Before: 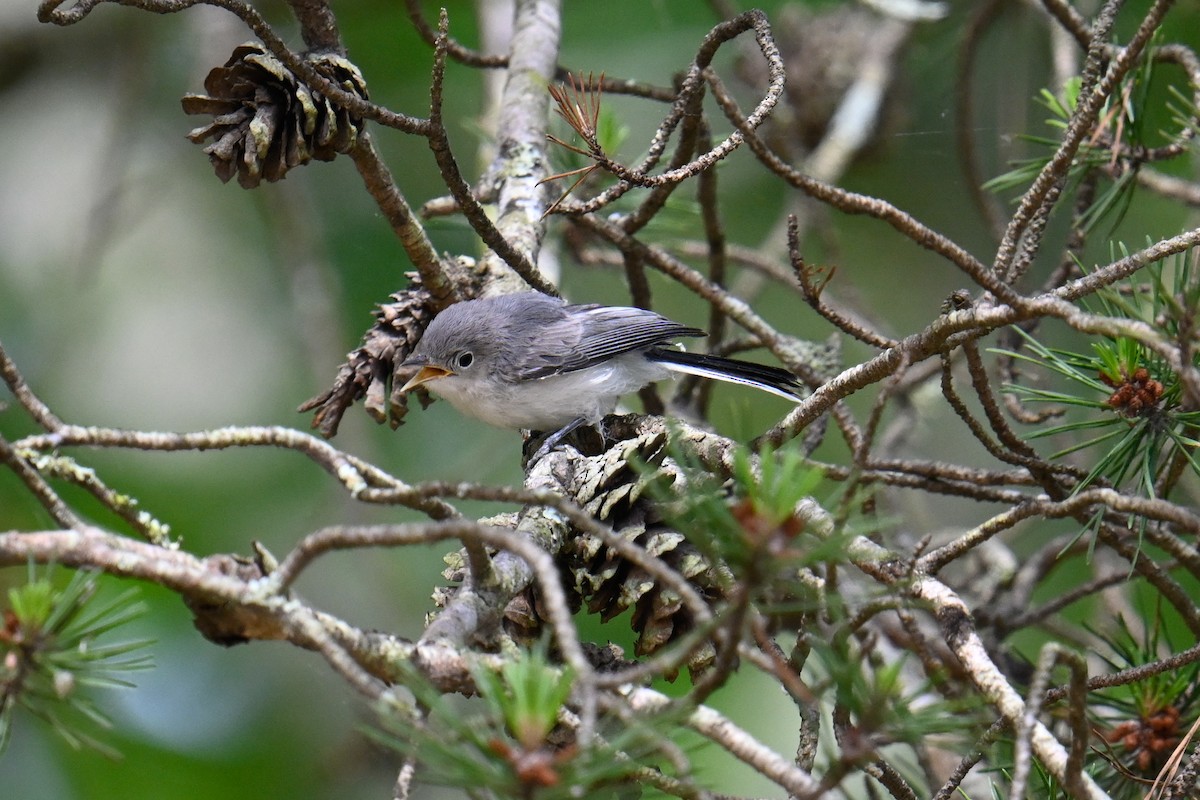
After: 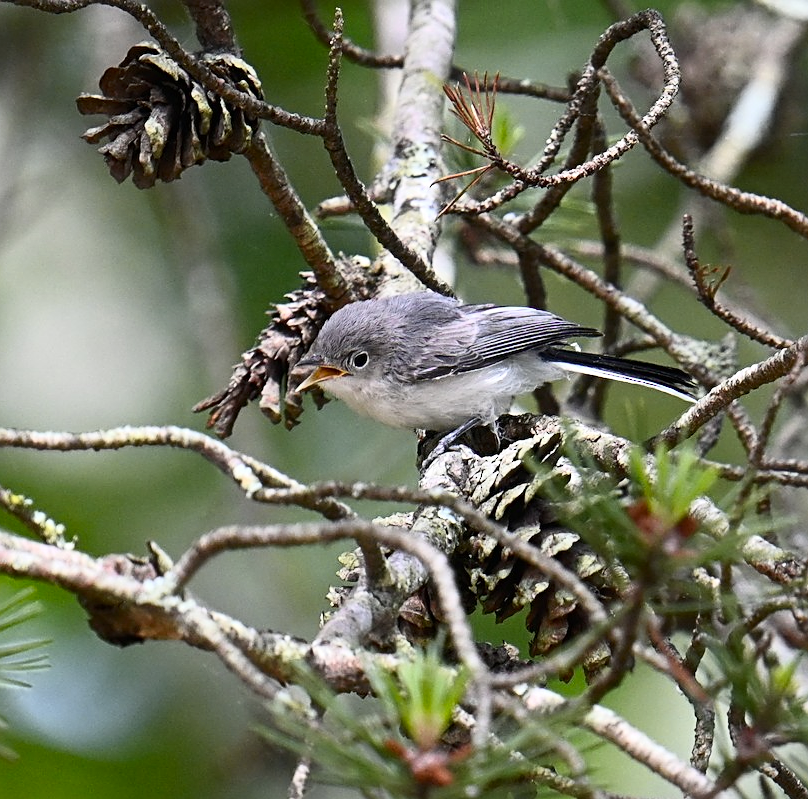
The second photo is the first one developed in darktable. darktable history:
crop and rotate: left 8.754%, right 23.85%
sharpen: on, module defaults
tone curve: curves: ch0 [(0, 0.003) (0.117, 0.101) (0.257, 0.246) (0.408, 0.432) (0.632, 0.716) (0.795, 0.884) (1, 1)]; ch1 [(0, 0) (0.227, 0.197) (0.405, 0.421) (0.501, 0.501) (0.522, 0.526) (0.546, 0.564) (0.589, 0.602) (0.696, 0.761) (0.976, 0.992)]; ch2 [(0, 0) (0.208, 0.176) (0.377, 0.38) (0.5, 0.5) (0.537, 0.534) (0.571, 0.577) (0.627, 0.64) (0.698, 0.76) (1, 1)], color space Lab, independent channels, preserve colors none
contrast brightness saturation: contrast 0.072
